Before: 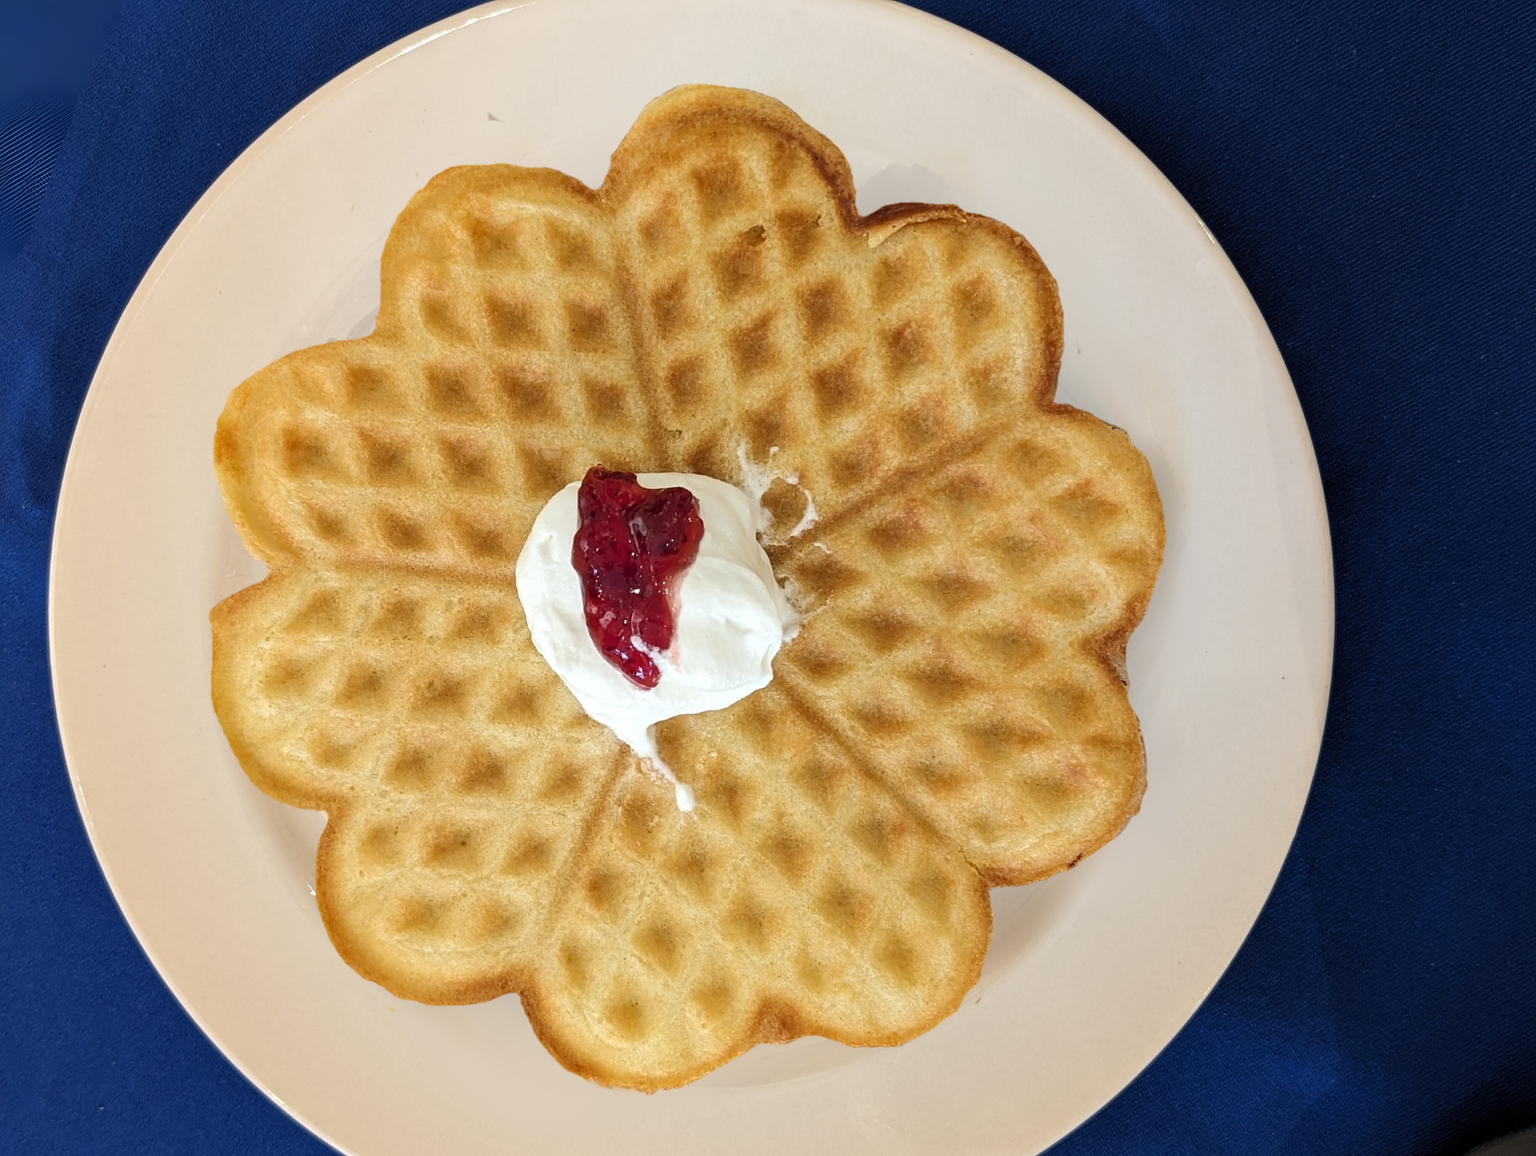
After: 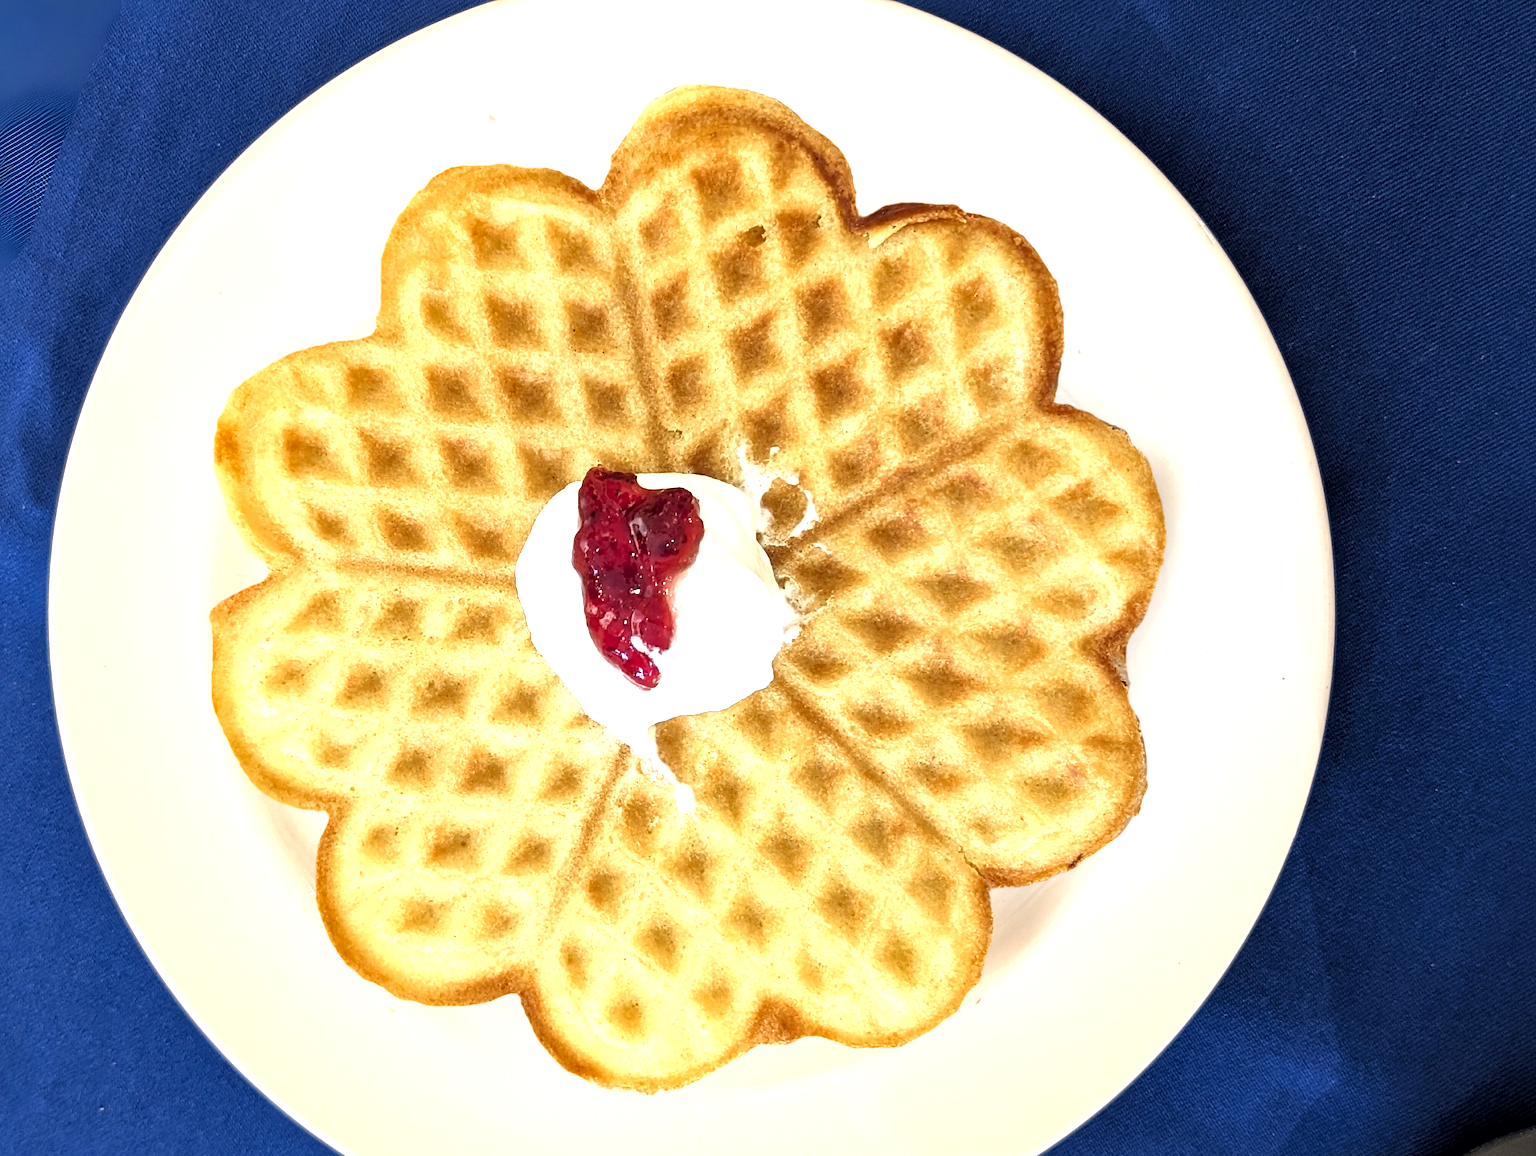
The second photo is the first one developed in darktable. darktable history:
exposure: black level correction 0, exposure 1 EV, compensate highlight preservation false
local contrast: mode bilateral grid, contrast 26, coarseness 60, detail 151%, midtone range 0.2
